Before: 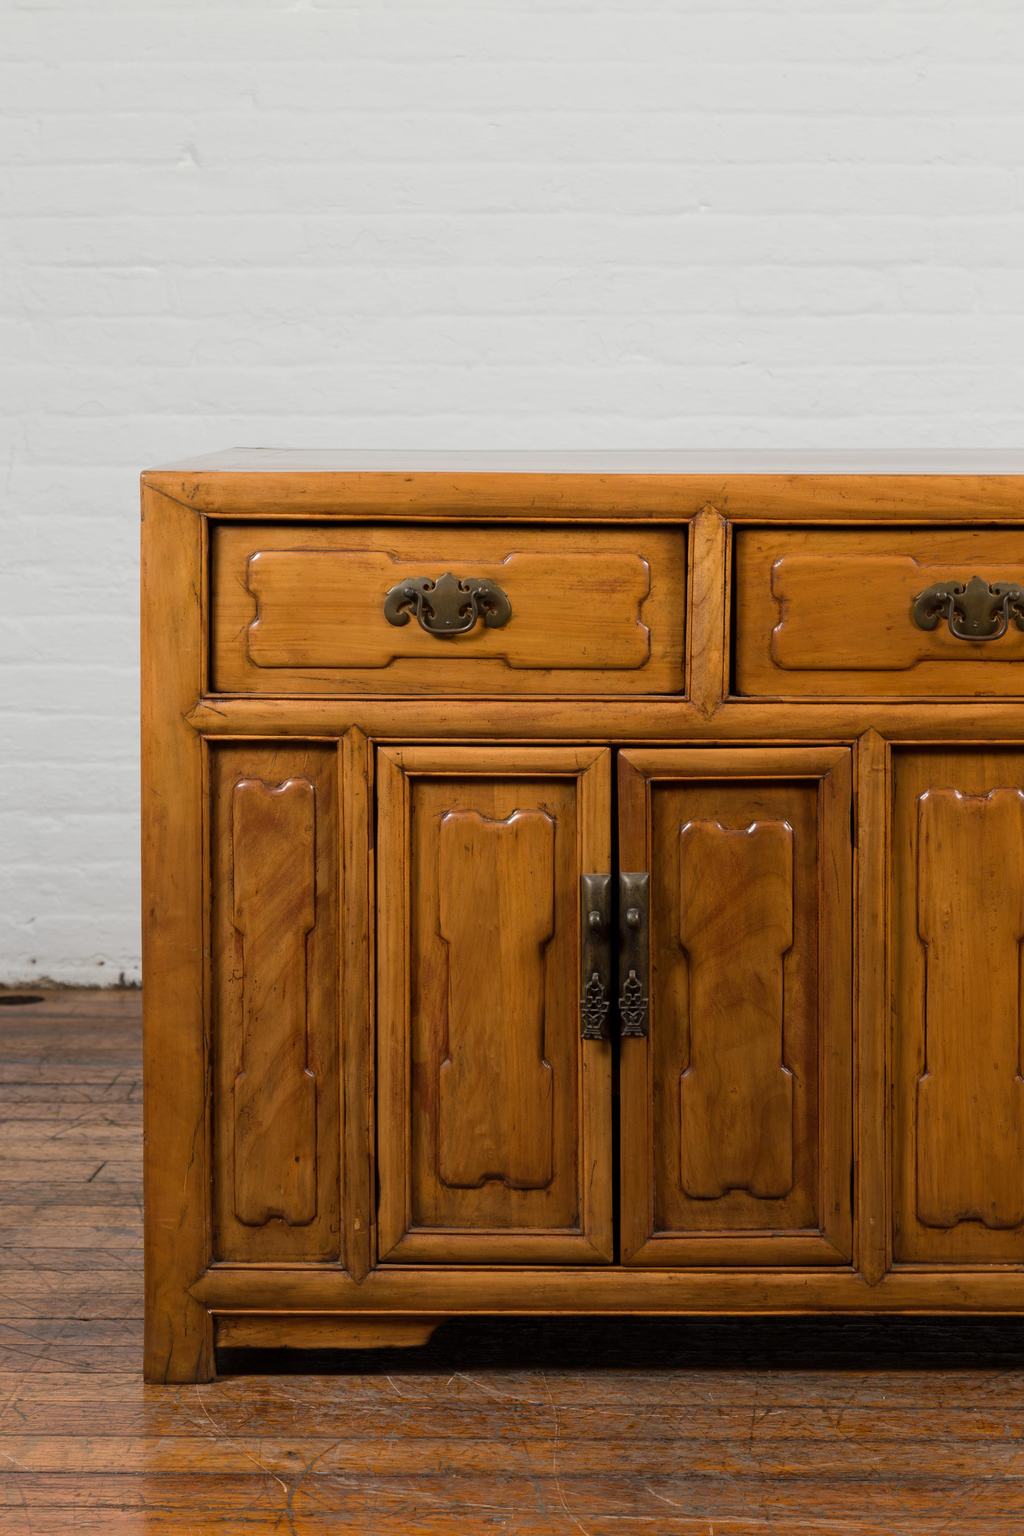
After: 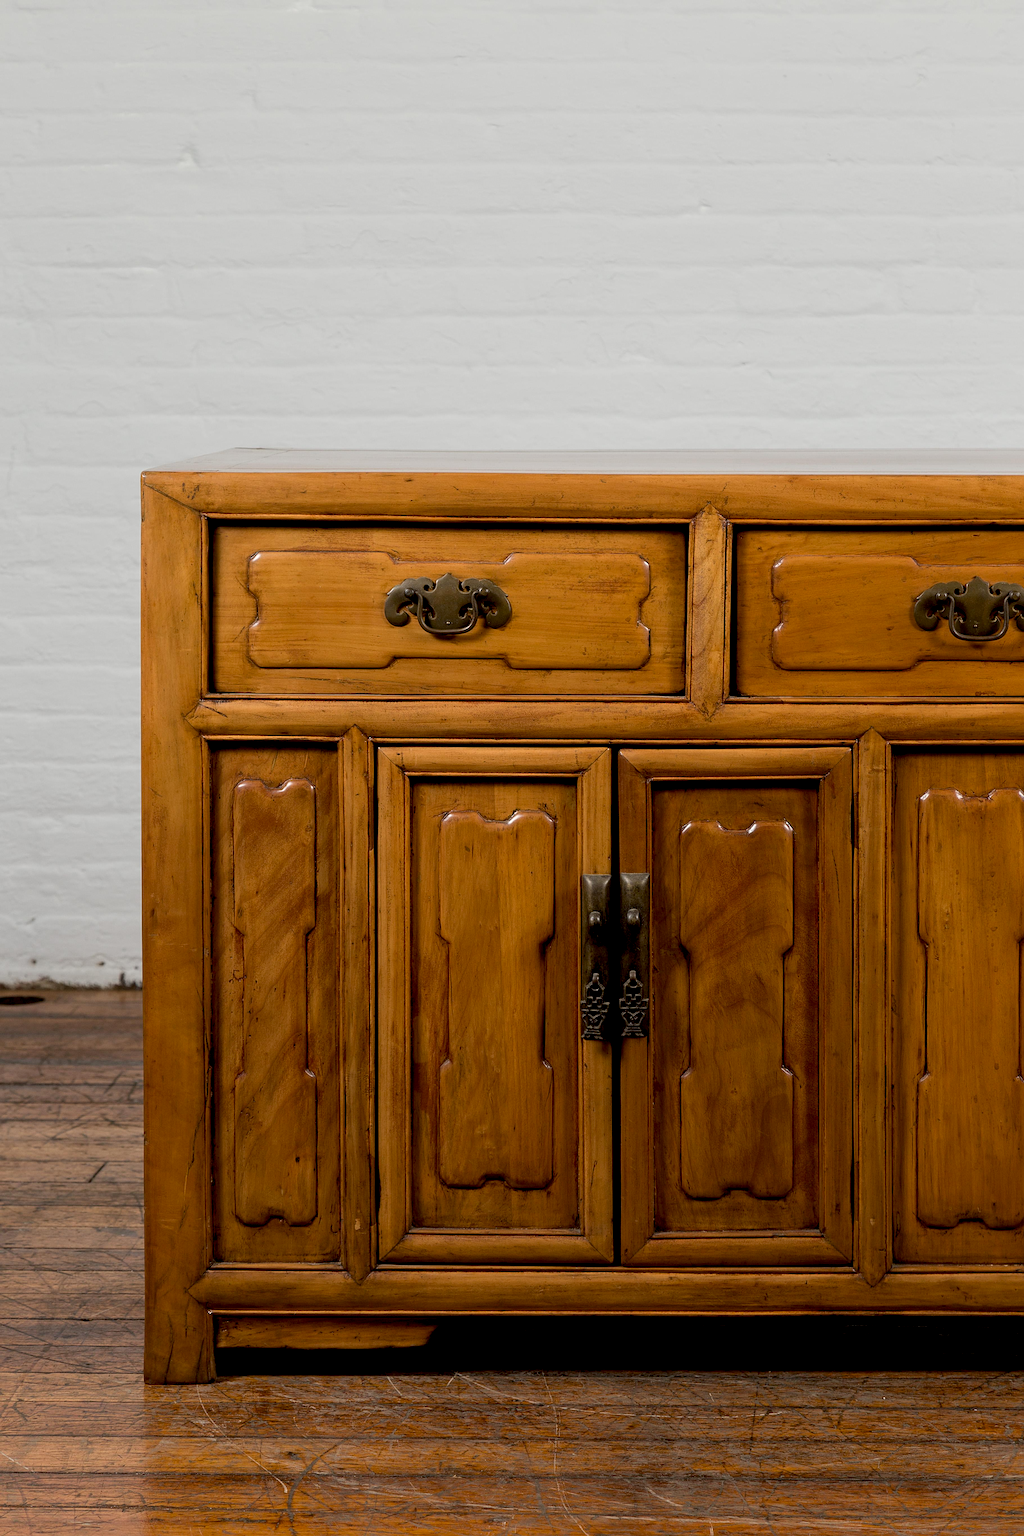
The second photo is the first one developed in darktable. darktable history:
sharpen: radius 2.765
local contrast: highlights 107%, shadows 102%, detail 119%, midtone range 0.2
exposure: black level correction 0.009, exposure -0.164 EV, compensate exposure bias true, compensate highlight preservation false
